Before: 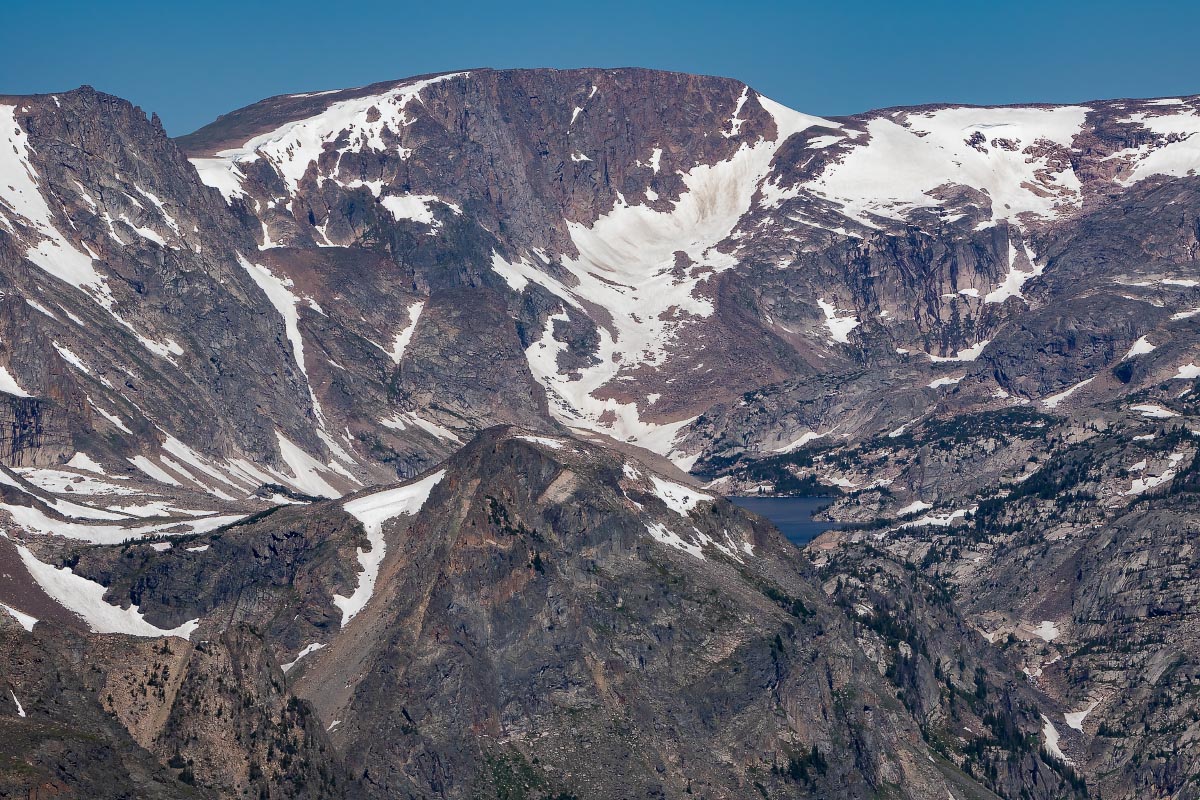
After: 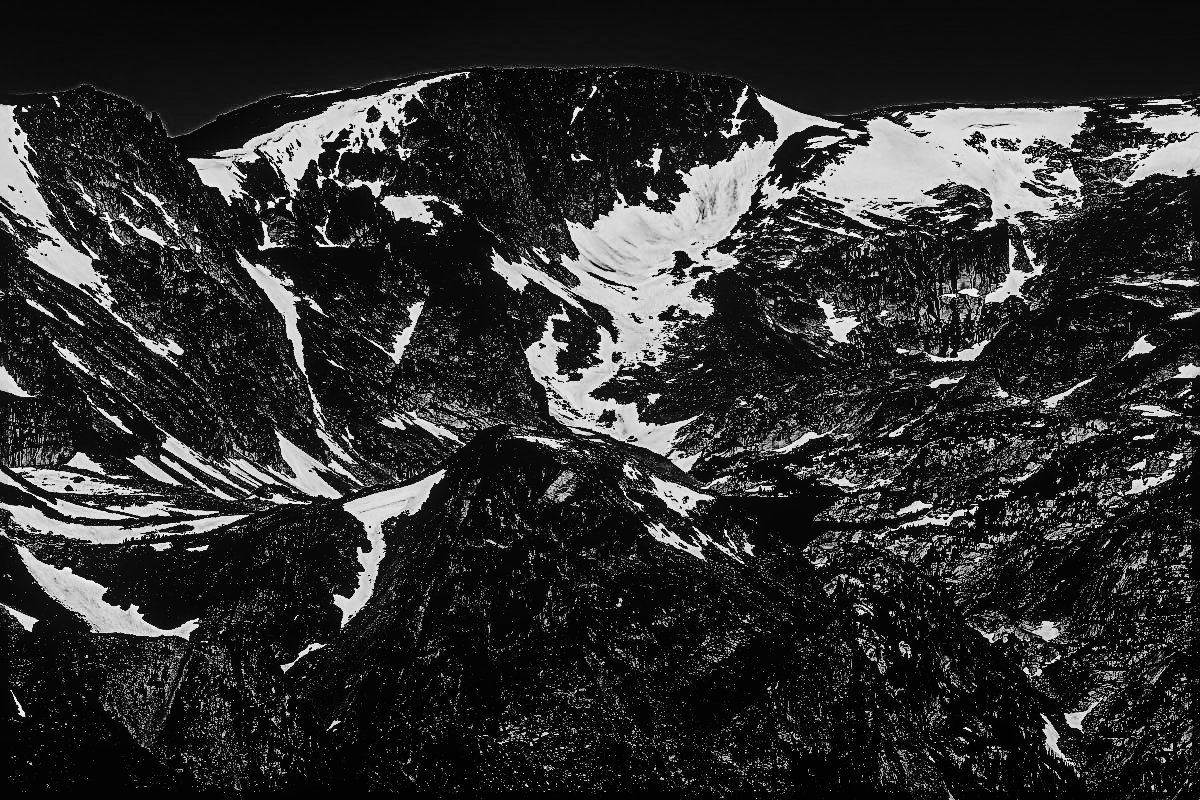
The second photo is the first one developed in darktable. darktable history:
white balance: red 0.974, blue 1.044
sharpen: radius 3.025, amount 0.757
monochrome: on, module defaults
contrast brightness saturation: contrast 0.77, brightness -1, saturation 1
local contrast: on, module defaults
exposure: black level correction 0.046, exposure -0.228 EV, compensate highlight preservation false
shadows and highlights: shadows 24.5, highlights -78.15, soften with gaussian
